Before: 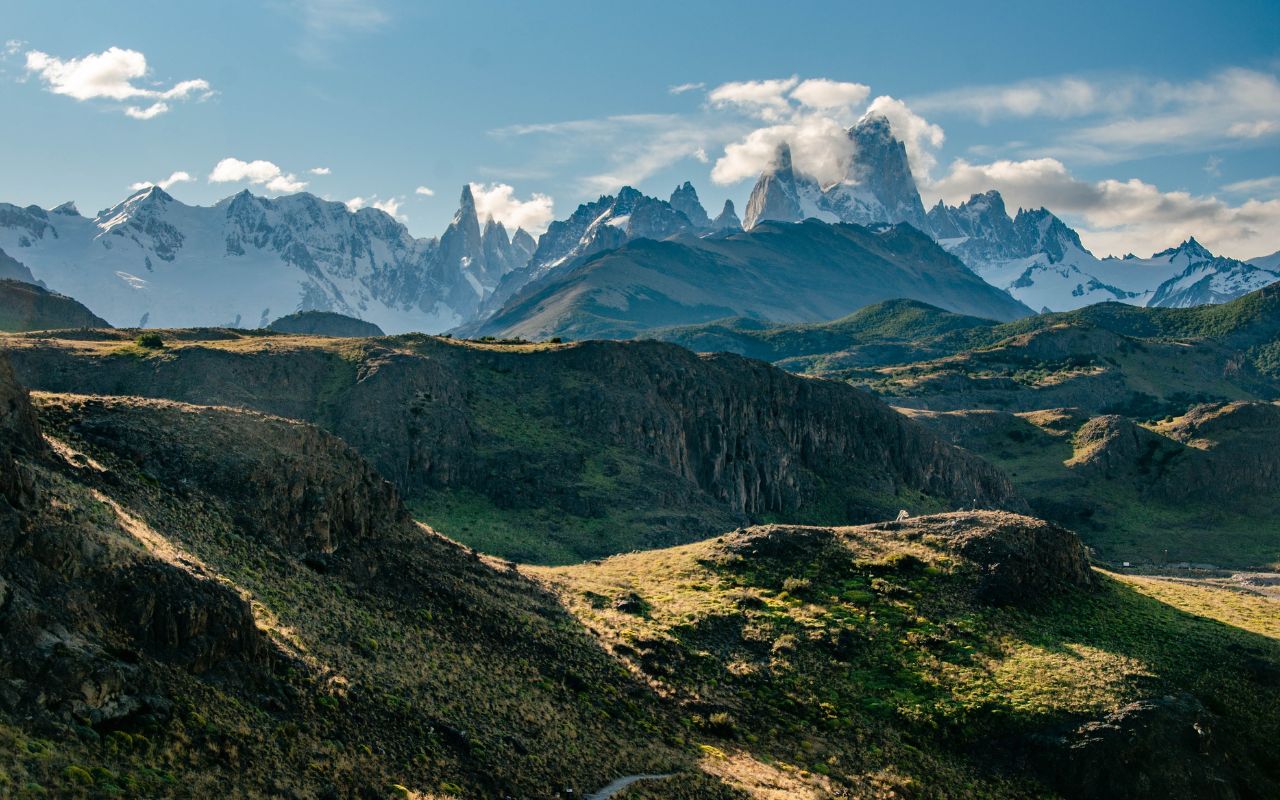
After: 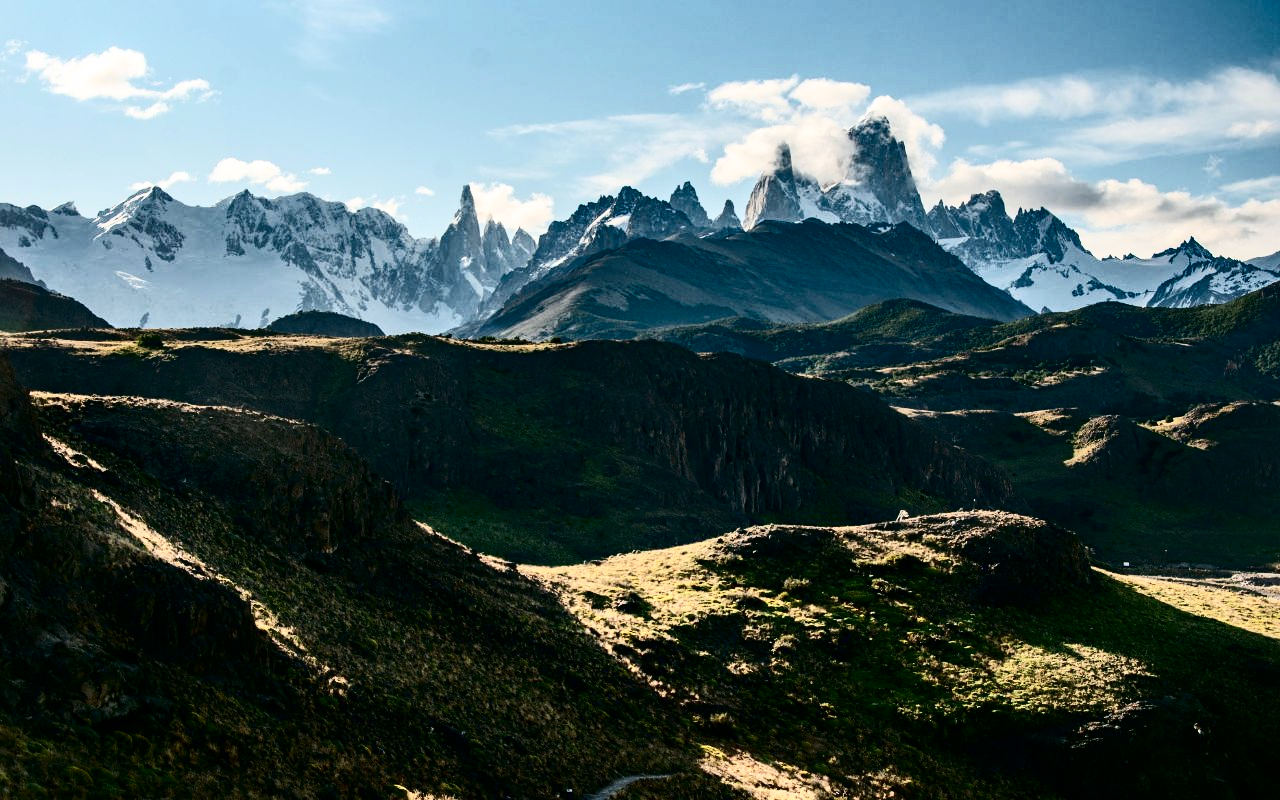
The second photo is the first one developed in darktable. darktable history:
exposure: compensate highlight preservation false
contrast brightness saturation: contrast 0.493, saturation -0.088
